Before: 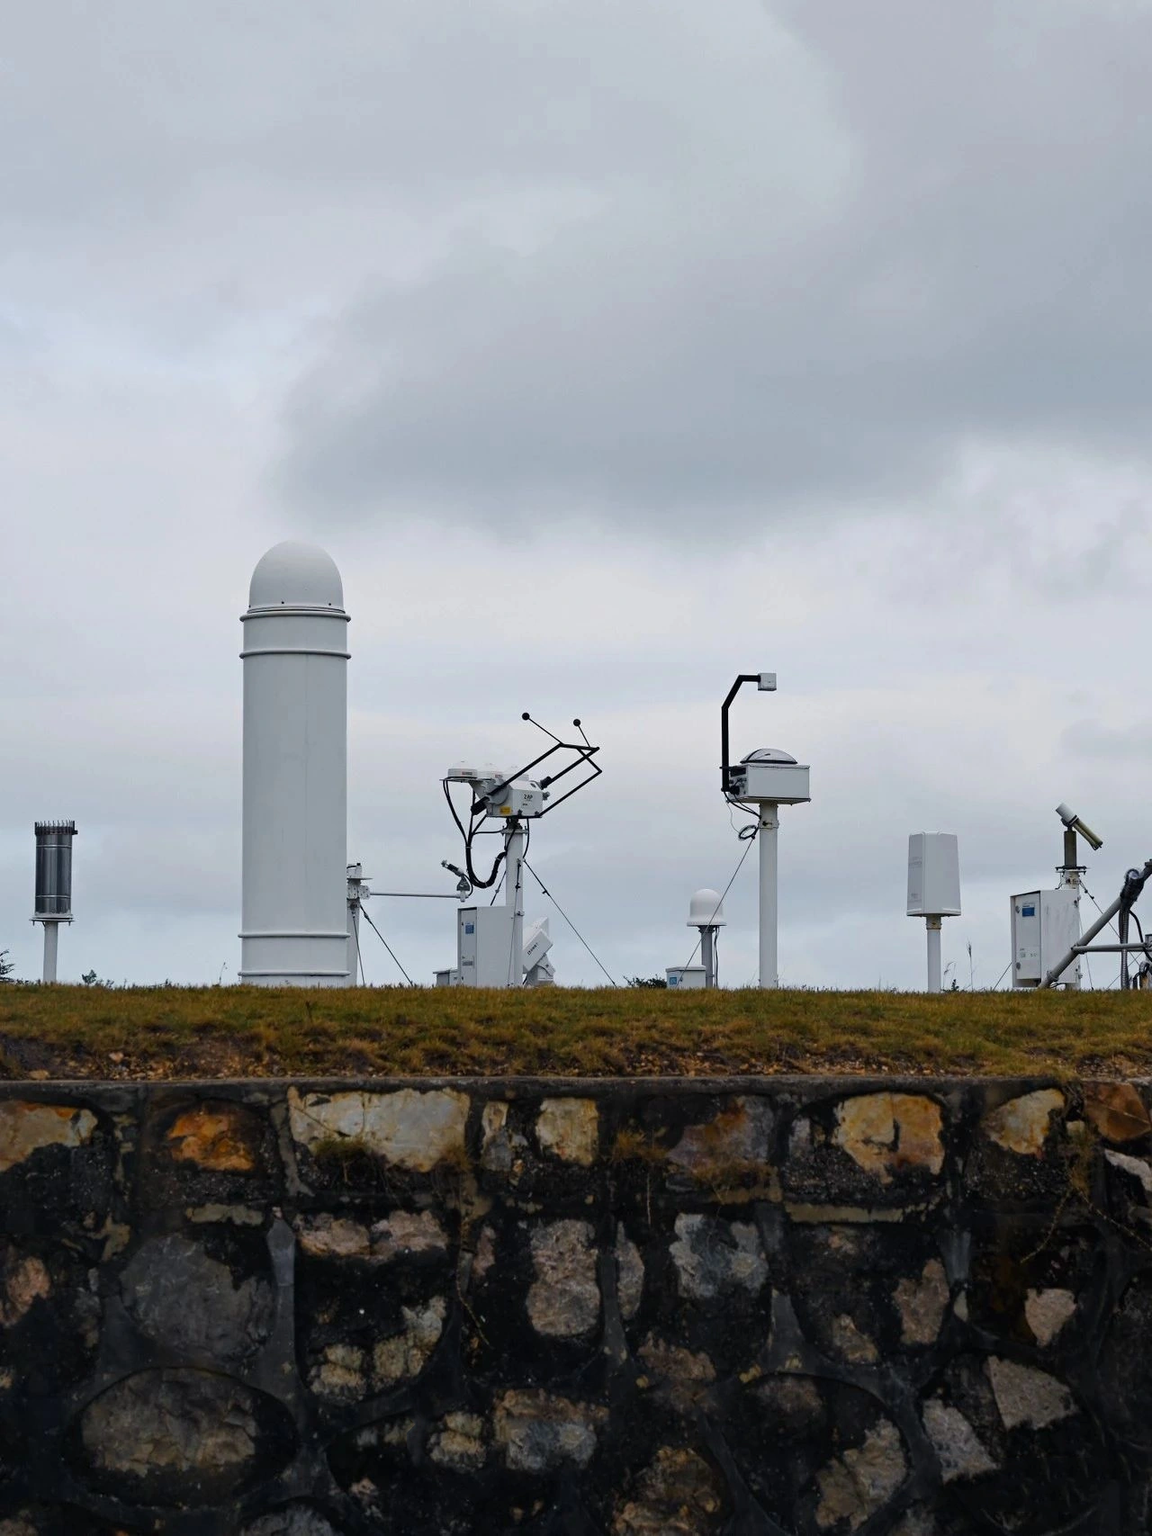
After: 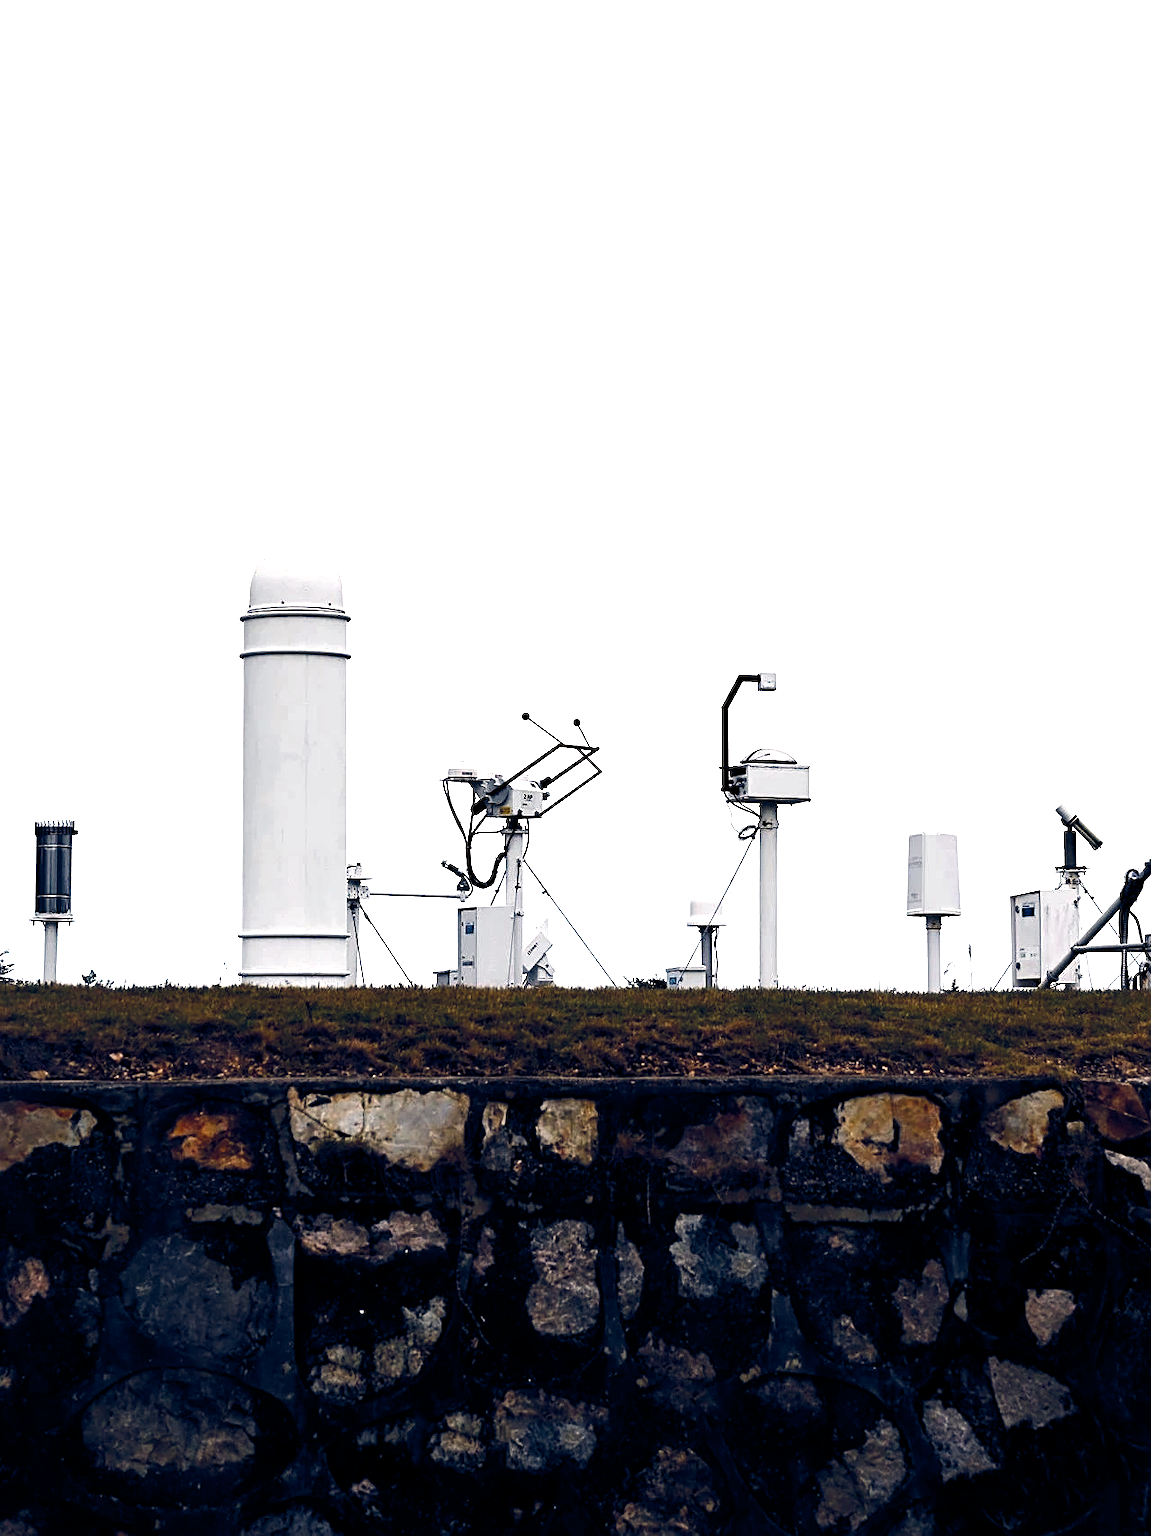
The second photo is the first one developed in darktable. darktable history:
color balance rgb: highlights gain › chroma 2.94%, highlights gain › hue 60.57°, global offset › chroma 0.25%, global offset › hue 256.52°, perceptual saturation grading › global saturation 20%, perceptual saturation grading › highlights -50%, perceptual saturation grading › shadows 30%, contrast 15%
tone equalizer: -8 EV -1.08 EV, -7 EV -1.01 EV, -6 EV -0.867 EV, -5 EV -0.578 EV, -3 EV 0.578 EV, -2 EV 0.867 EV, -1 EV 1.01 EV, +0 EV 1.08 EV, edges refinement/feathering 500, mask exposure compensation -1.57 EV, preserve details no
exposure: exposure 0.207 EV, compensate highlight preservation false
sharpen: on, module defaults
